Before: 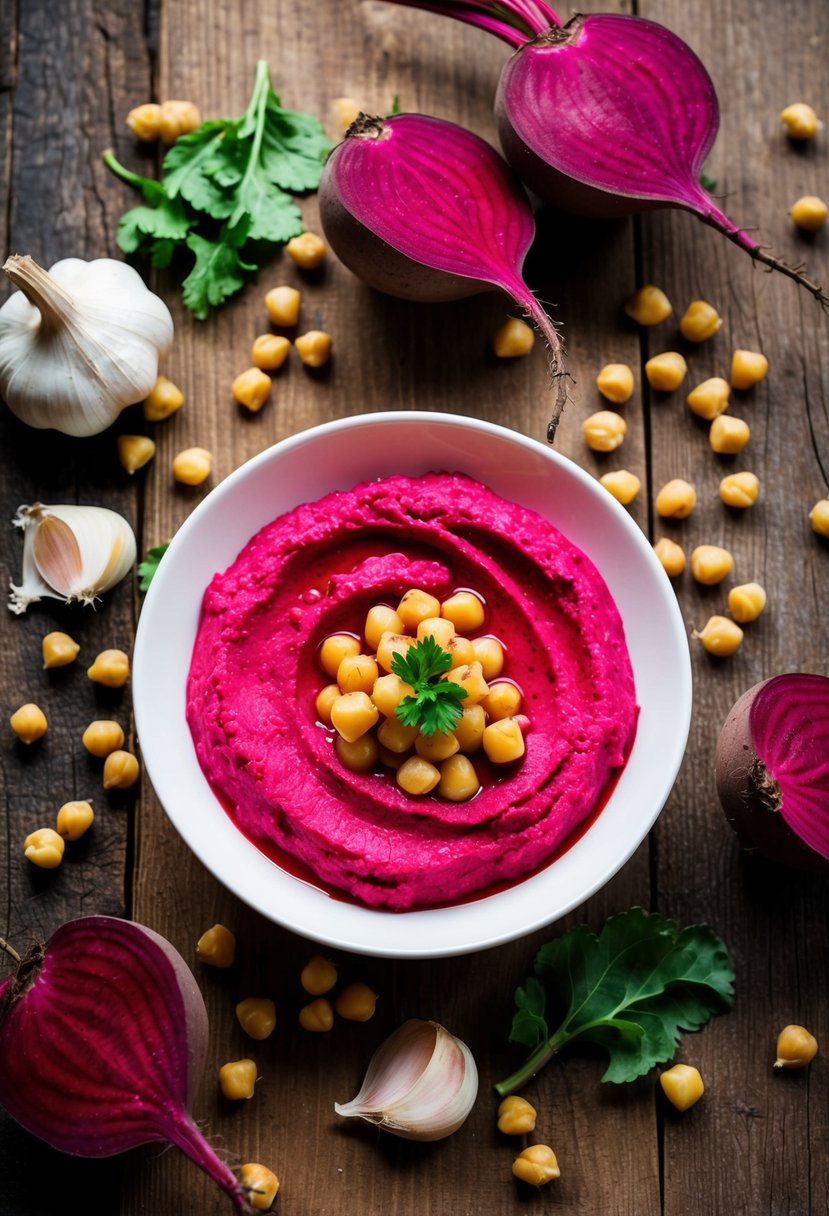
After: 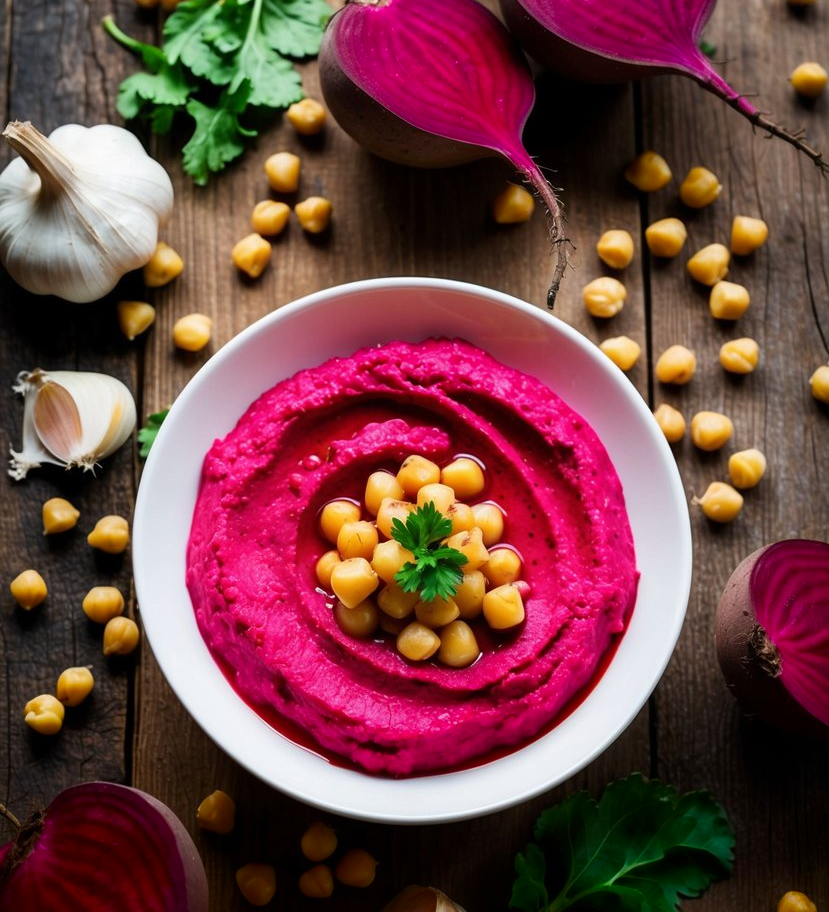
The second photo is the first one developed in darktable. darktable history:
crop: top 11.038%, bottom 13.962%
shadows and highlights: shadows -54.3, highlights 86.09, soften with gaussian
